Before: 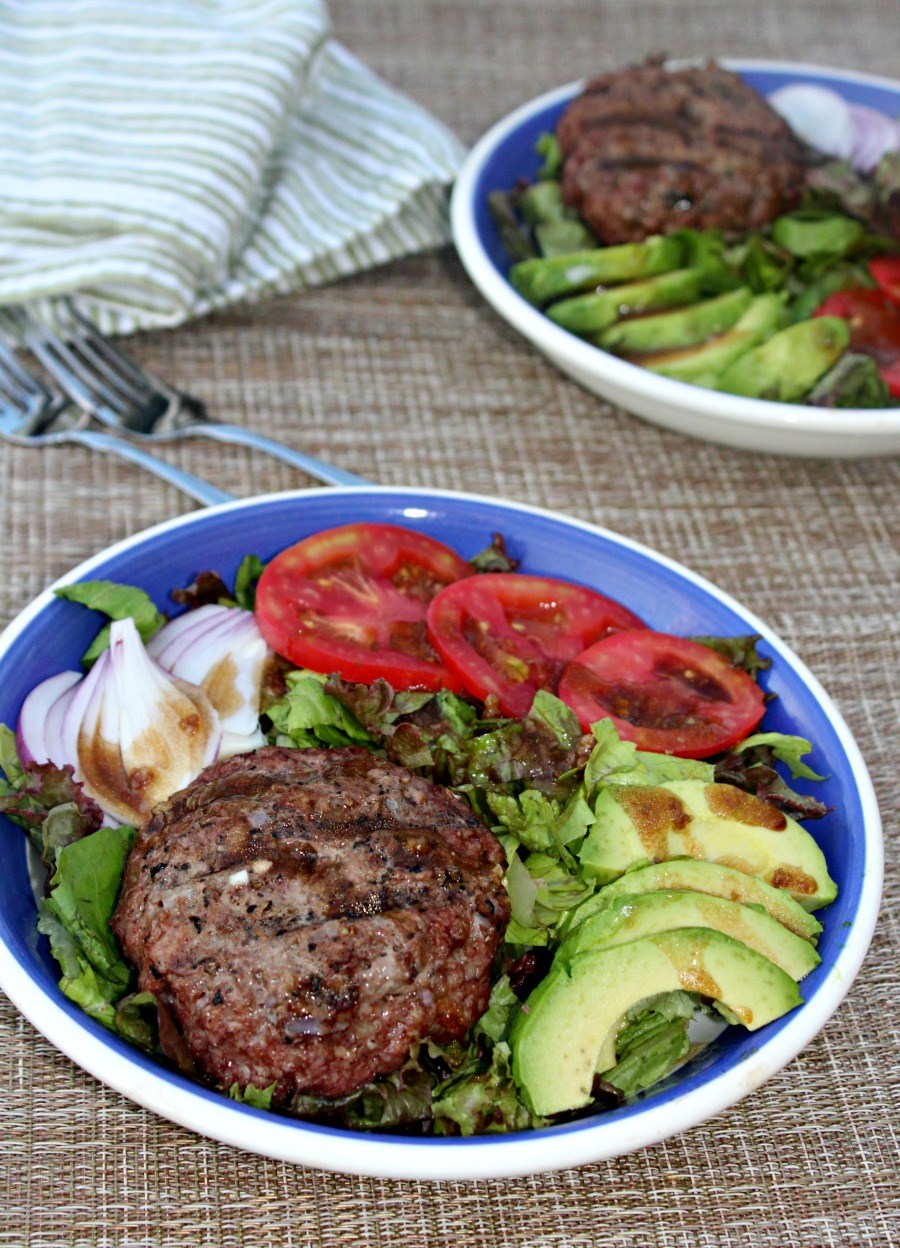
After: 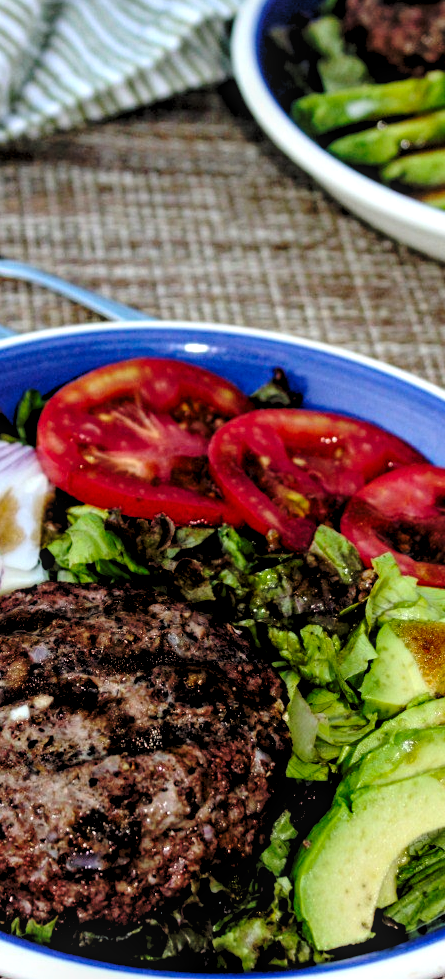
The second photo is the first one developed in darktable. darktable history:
local contrast: on, module defaults
base curve: curves: ch0 [(0, 0) (0.073, 0.04) (0.157, 0.139) (0.492, 0.492) (0.758, 0.758) (1, 1)], preserve colors none
crop and rotate: angle 0.02°, left 24.353%, top 13.219%, right 26.156%, bottom 8.224%
rgb levels: levels [[0.034, 0.472, 0.904], [0, 0.5, 1], [0, 0.5, 1]]
color balance rgb: global vibrance 20%
